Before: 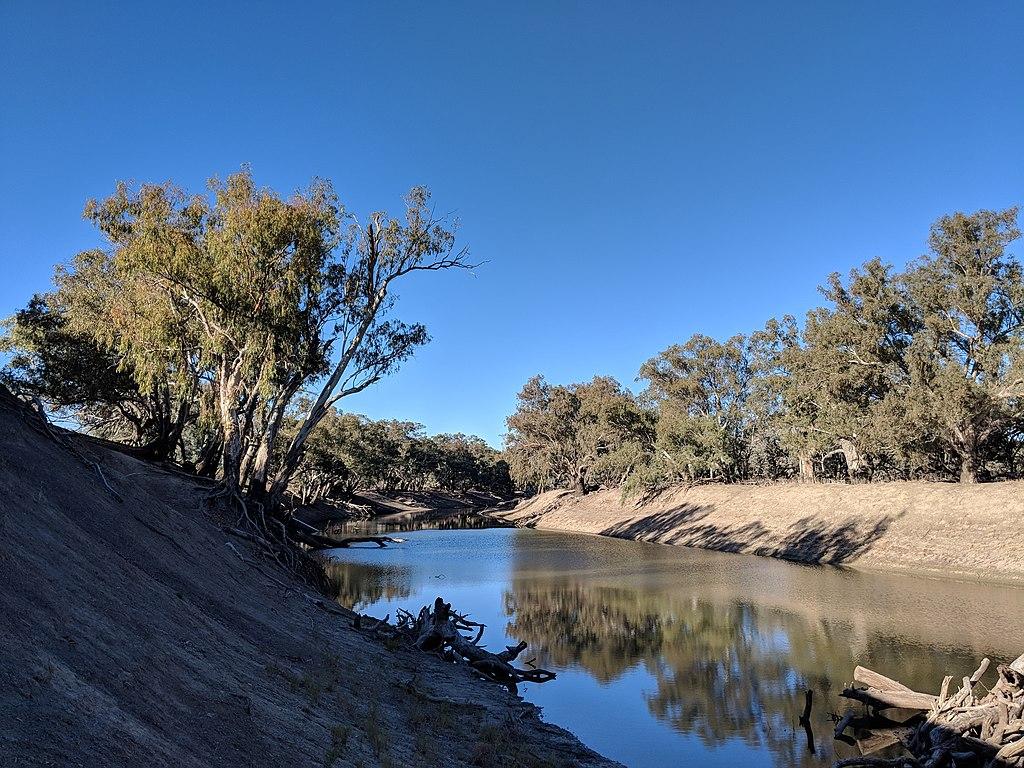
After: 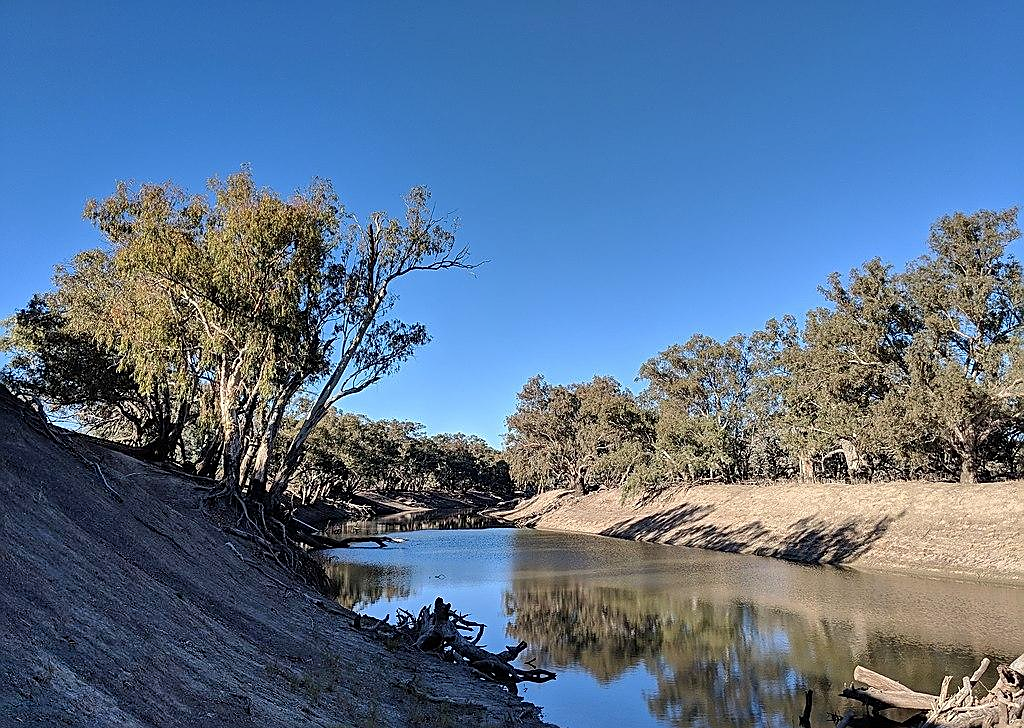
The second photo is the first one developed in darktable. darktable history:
crop and rotate: top 0%, bottom 5.097%
sharpen: on, module defaults
shadows and highlights: low approximation 0.01, soften with gaussian
